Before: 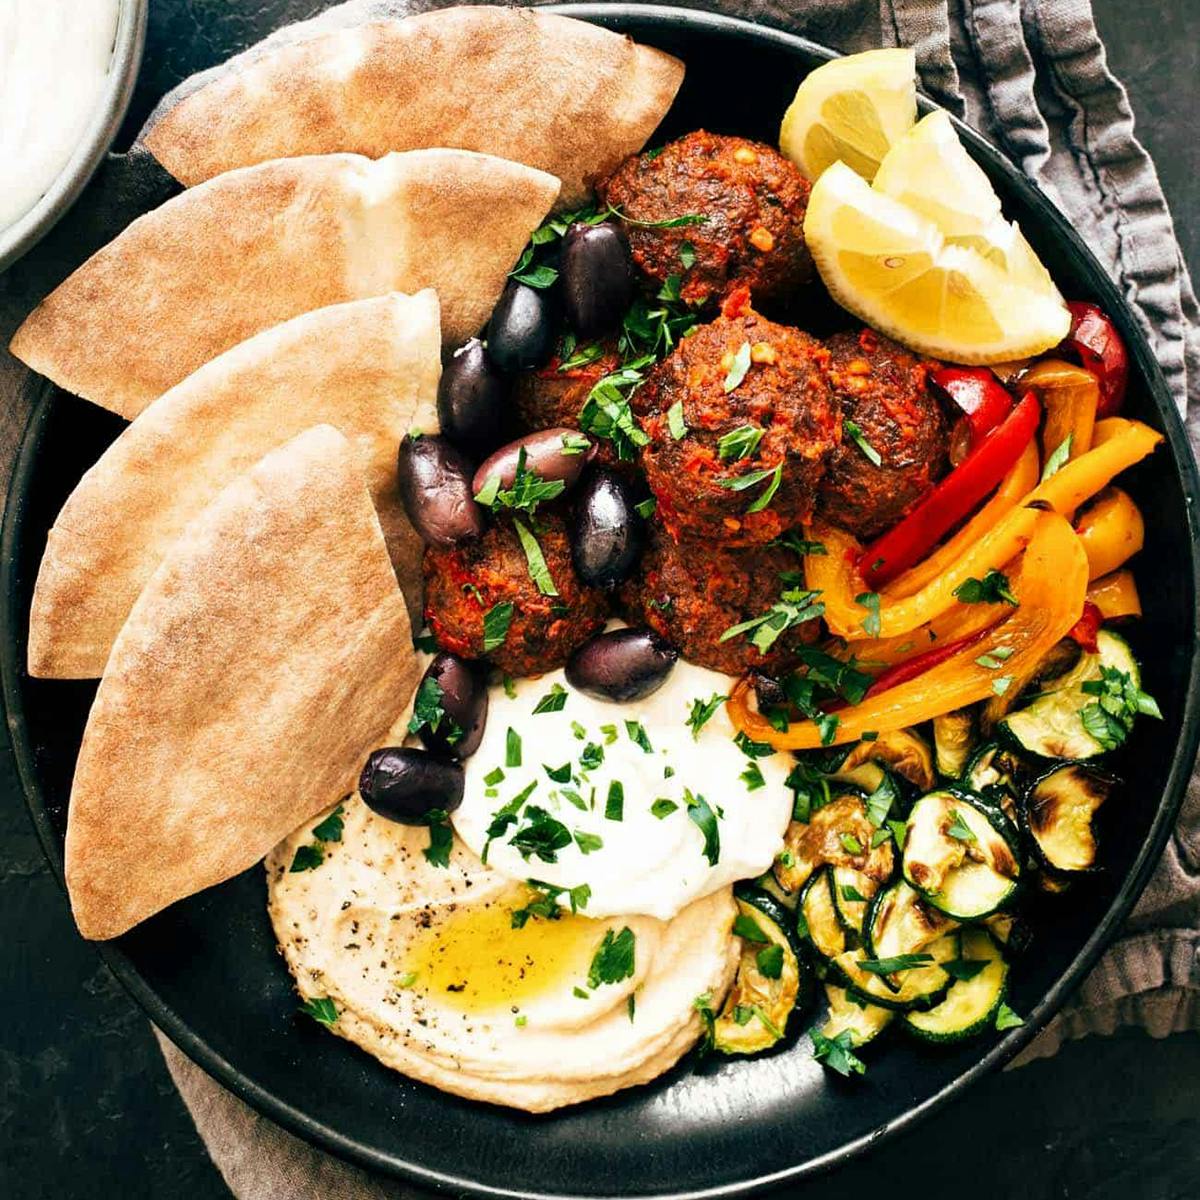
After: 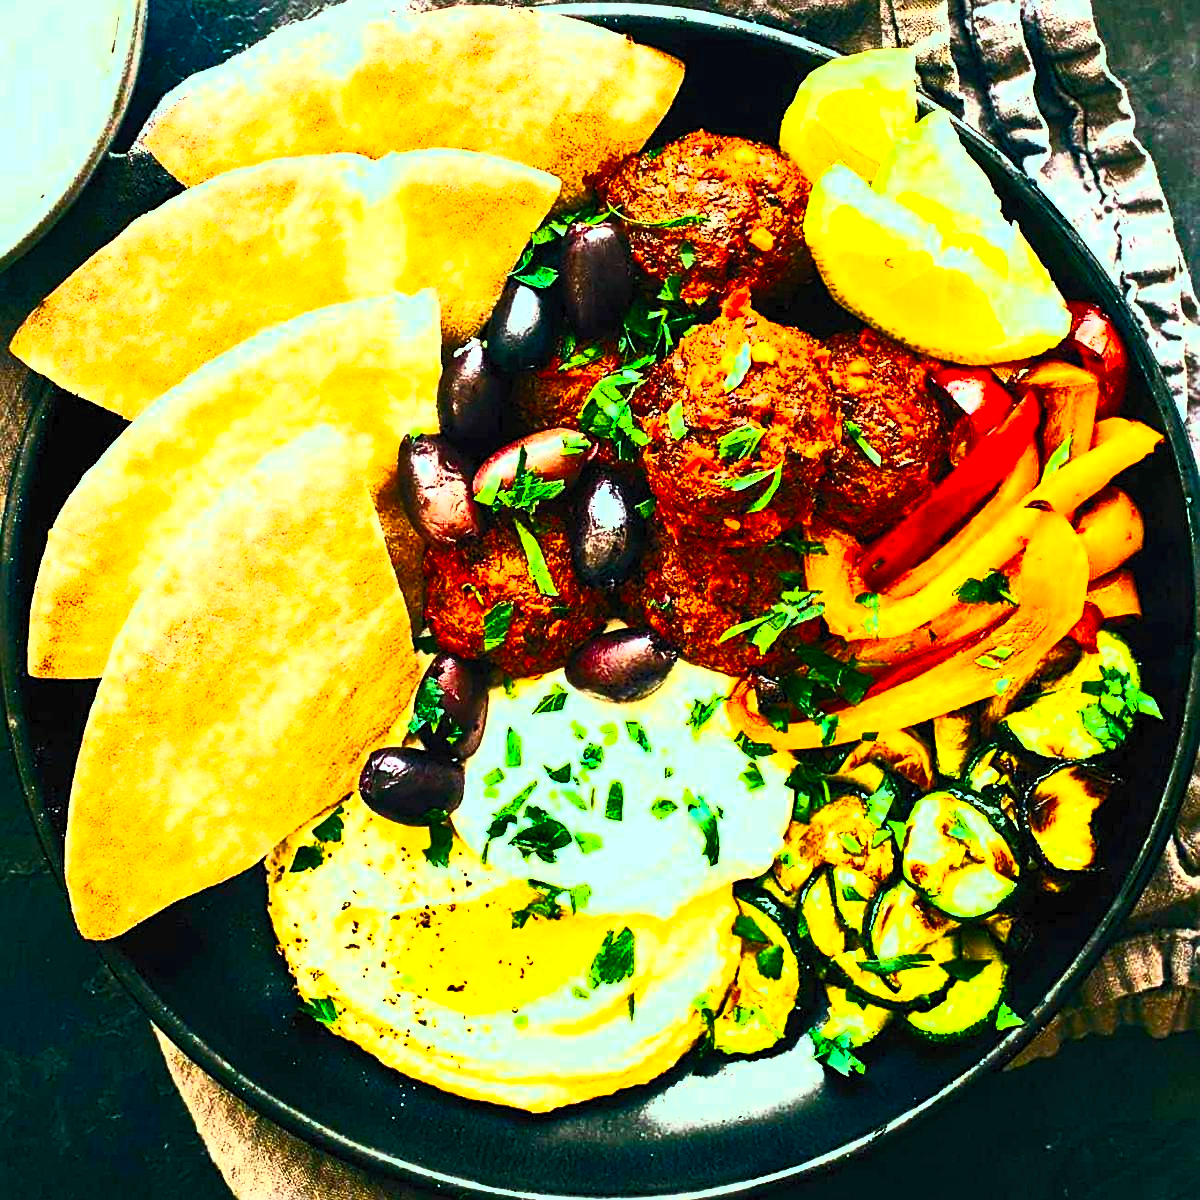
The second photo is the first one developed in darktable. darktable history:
contrast brightness saturation: contrast 0.847, brightness 0.585, saturation 0.579
sharpen: on, module defaults
color balance rgb: highlights gain › luminance 19.862%, highlights gain › chroma 2.704%, highlights gain › hue 173.03°, linear chroma grading › global chroma 9.927%, perceptual saturation grading › global saturation 19.337%, global vibrance 20%
exposure: compensate highlight preservation false
